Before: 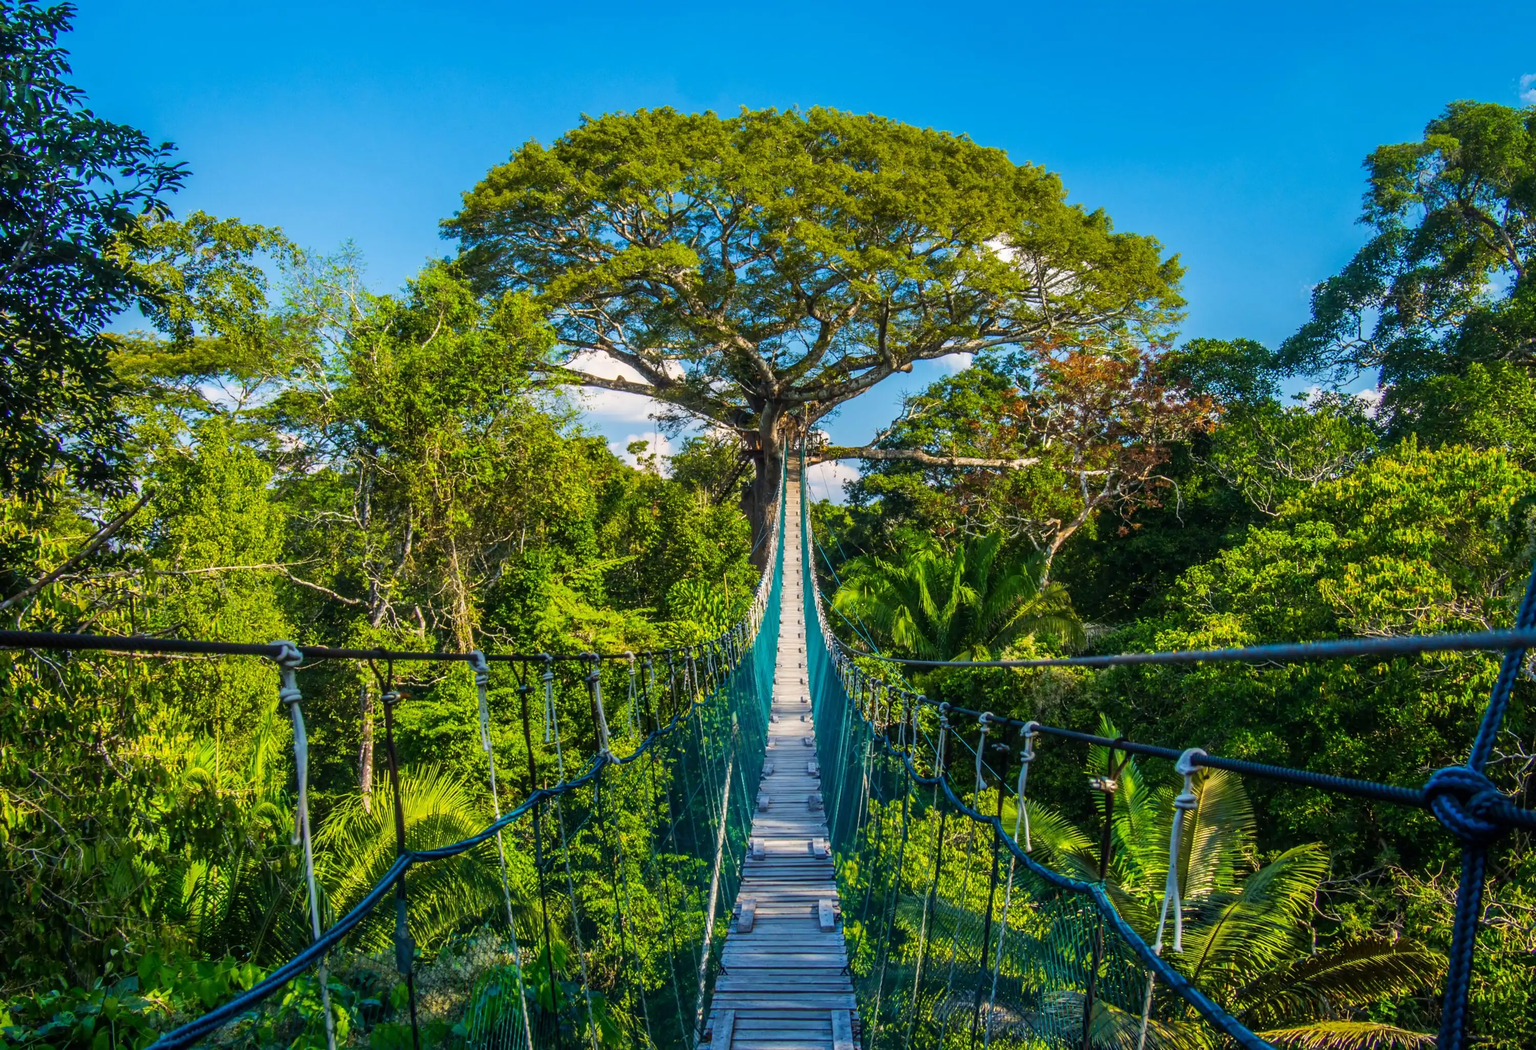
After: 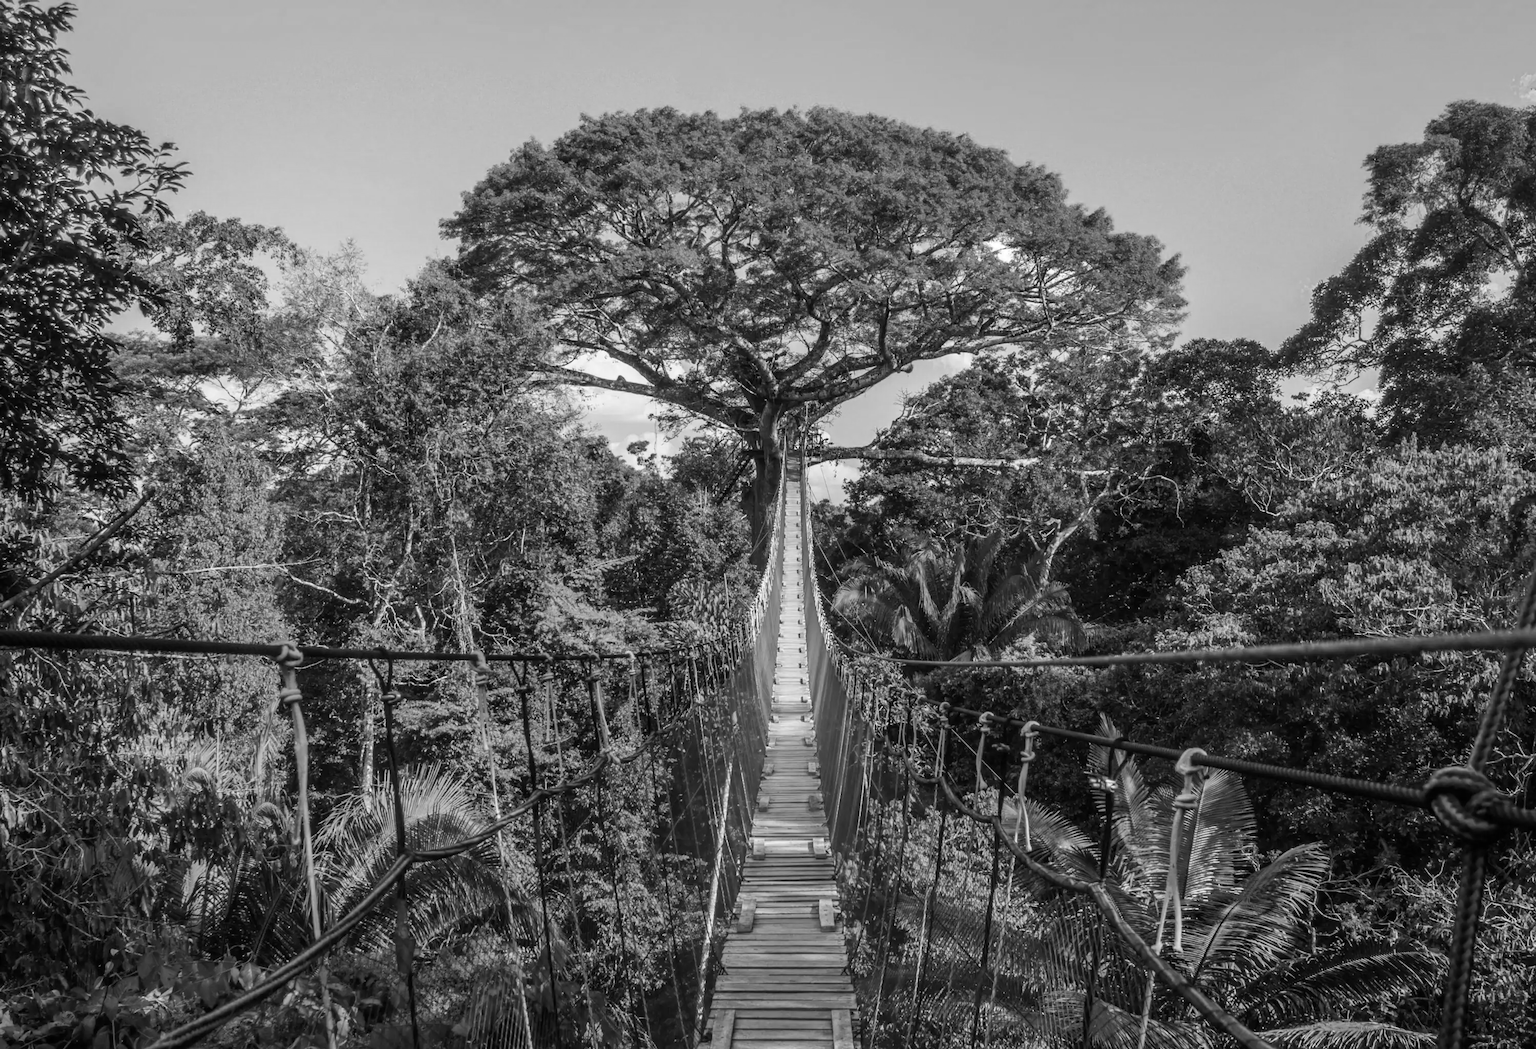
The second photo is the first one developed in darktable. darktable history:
color calibration: output gray [0.22, 0.42, 0.37, 0], illuminant as shot in camera, x 0.37, y 0.382, temperature 4318.71 K
